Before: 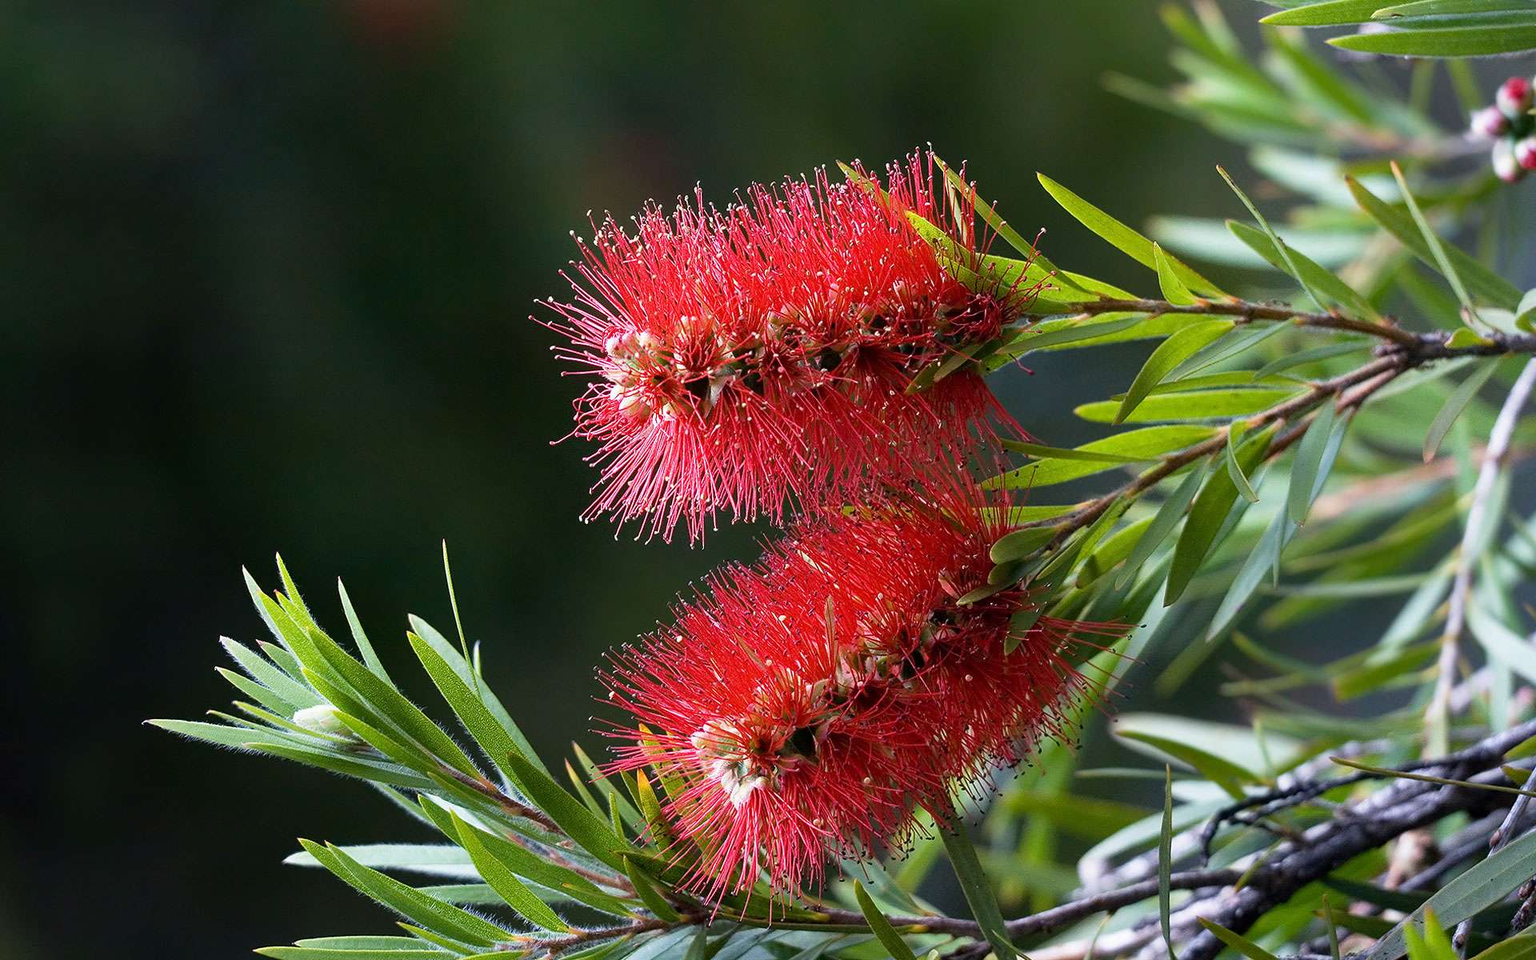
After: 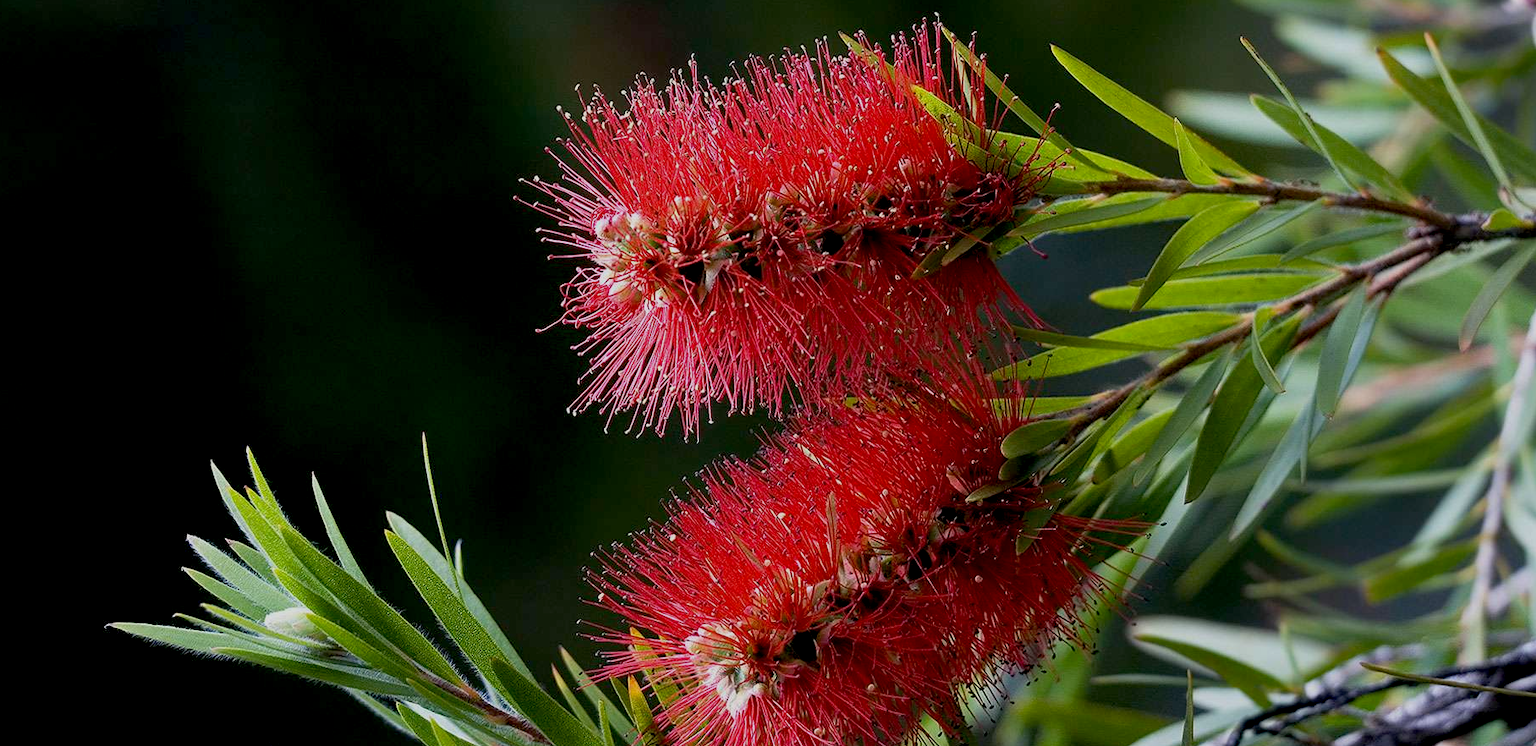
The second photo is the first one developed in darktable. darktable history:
crop and rotate: left 2.832%, top 13.613%, right 2.541%, bottom 12.743%
exposure: black level correction 0.011, exposure -0.48 EV, compensate highlight preservation false
